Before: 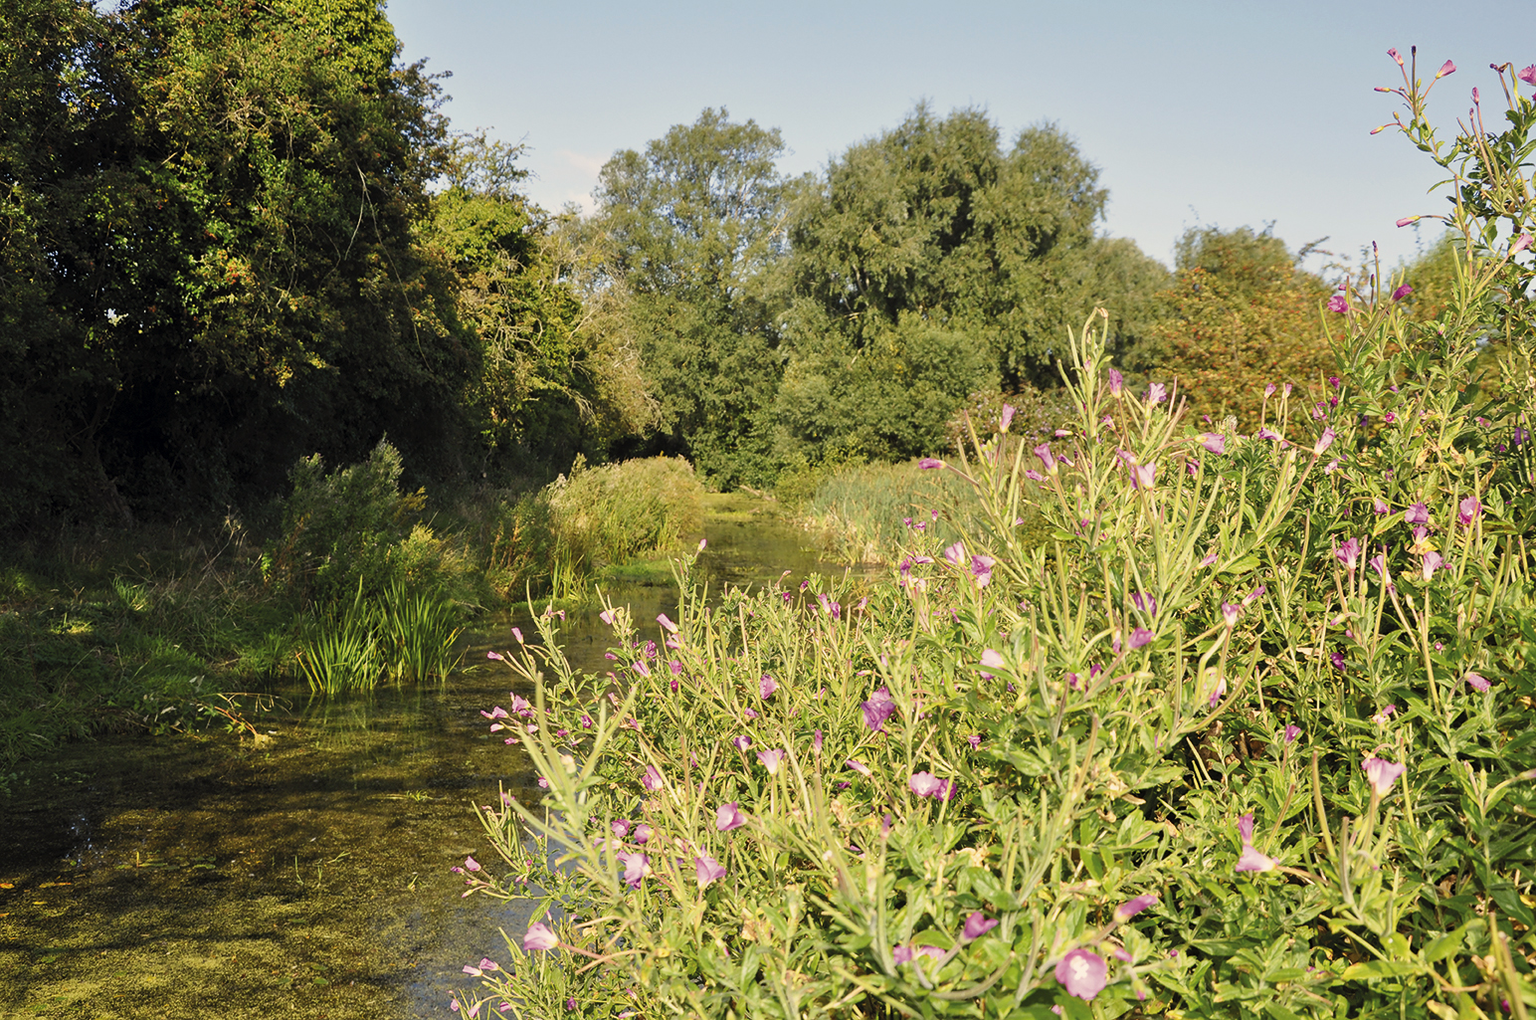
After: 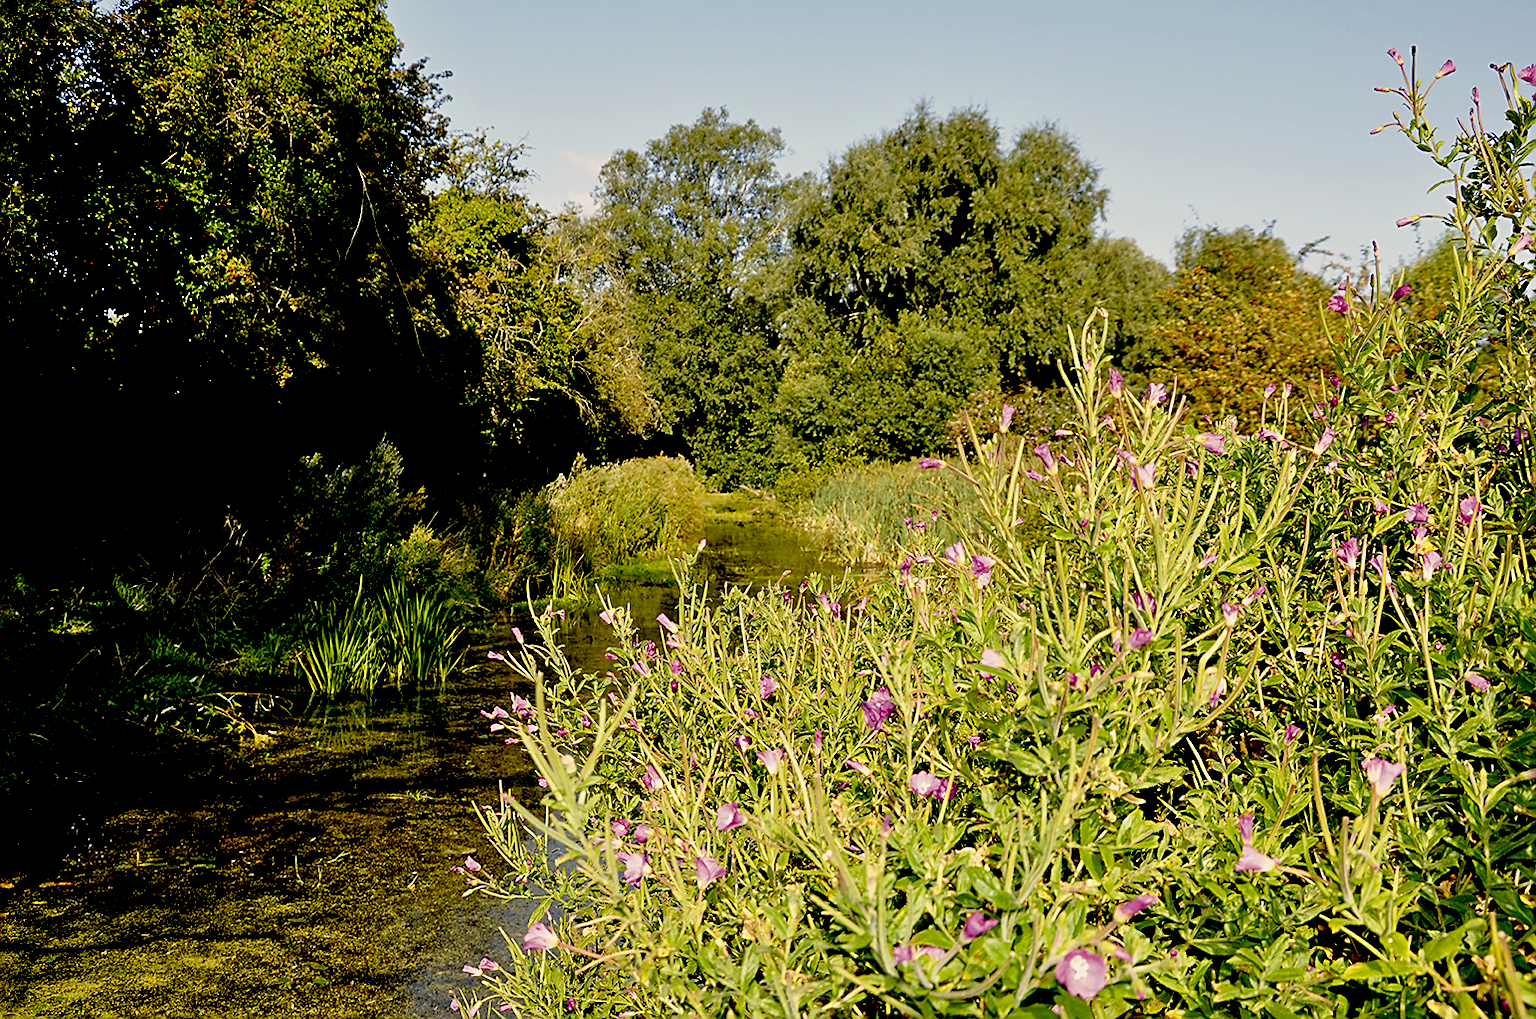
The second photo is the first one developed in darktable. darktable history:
exposure: black level correction 0.056, exposure -0.039 EV, compensate highlight preservation false
sharpen: on, module defaults
